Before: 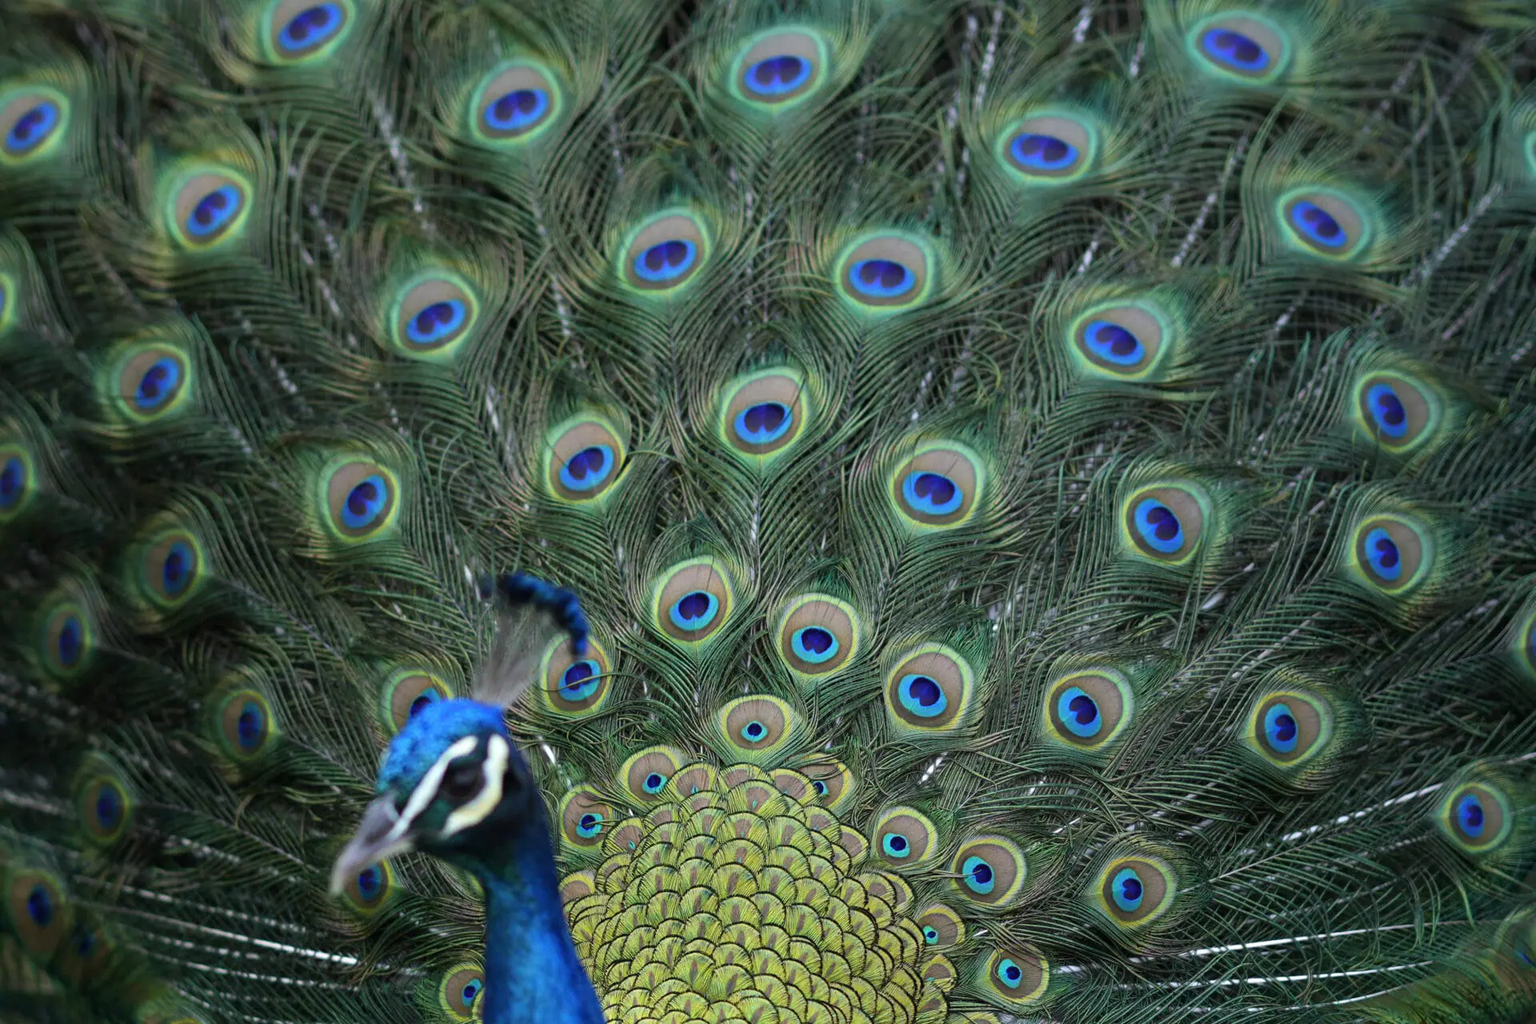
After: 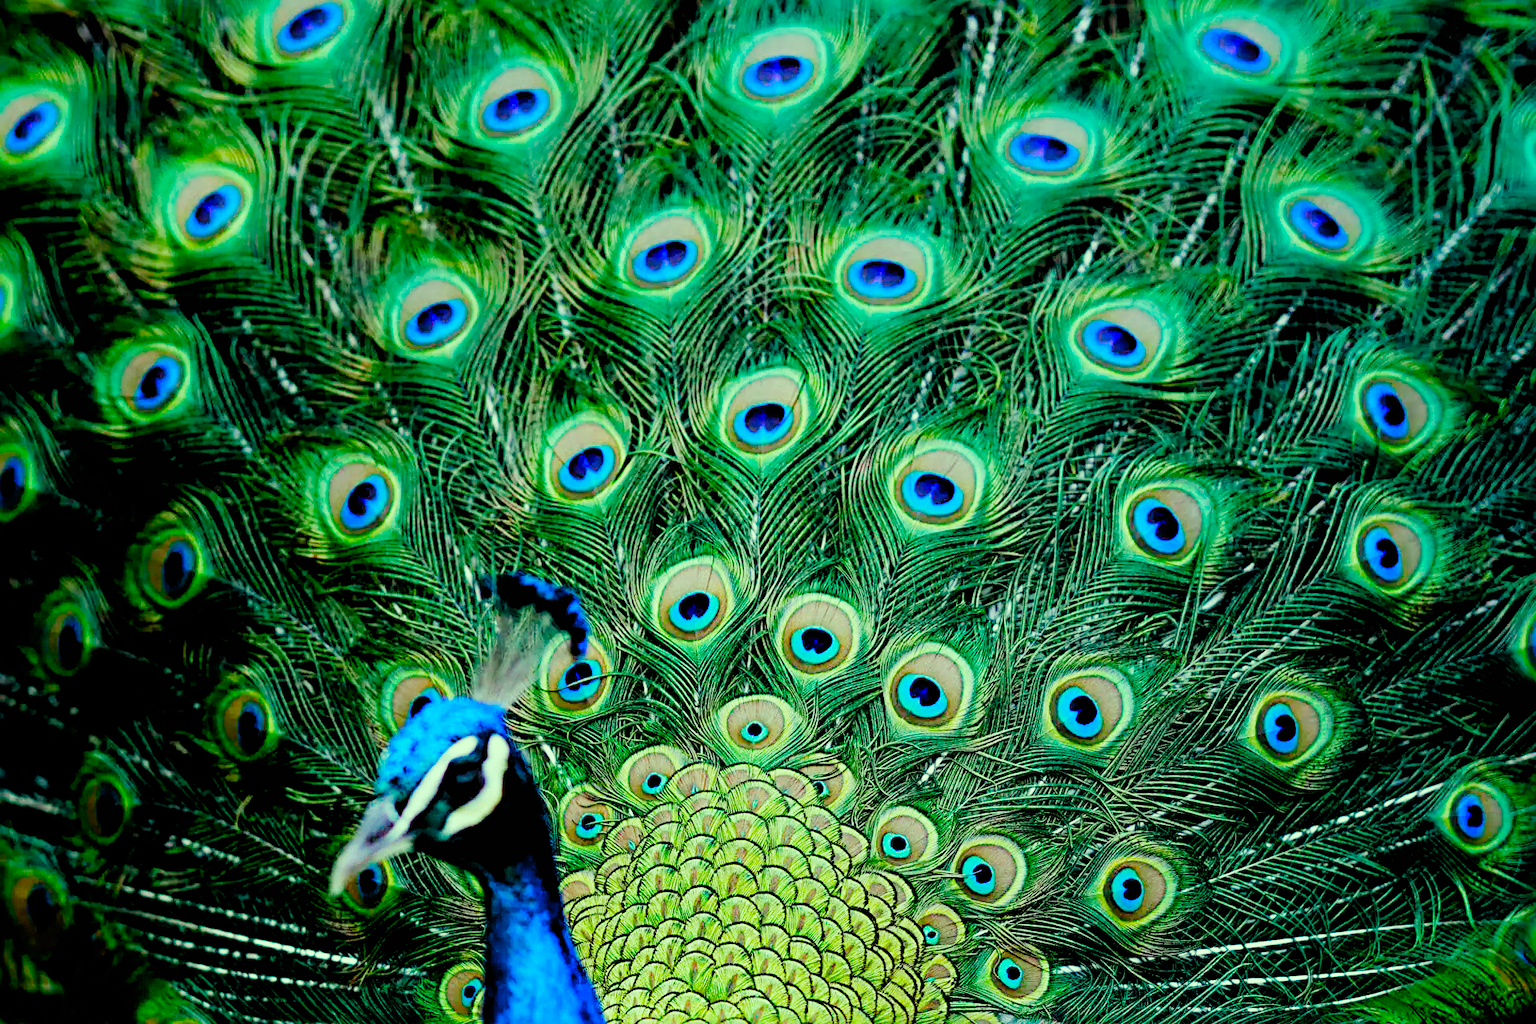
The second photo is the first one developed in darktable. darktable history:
sharpen: radius 4.883
exposure: black level correction 0, exposure 0.95 EV, compensate exposure bias true, compensate highlight preservation false
filmic rgb: black relative exposure -2.85 EV, white relative exposure 4.56 EV, hardness 1.77, contrast 1.25, preserve chrominance no, color science v5 (2021)
color correction: highlights a* -10.77, highlights b* 9.8, saturation 1.72
shadows and highlights: radius 93.07, shadows -14.46, white point adjustment 0.23, highlights 31.48, compress 48.23%, highlights color adjustment 52.79%, soften with gaussian
